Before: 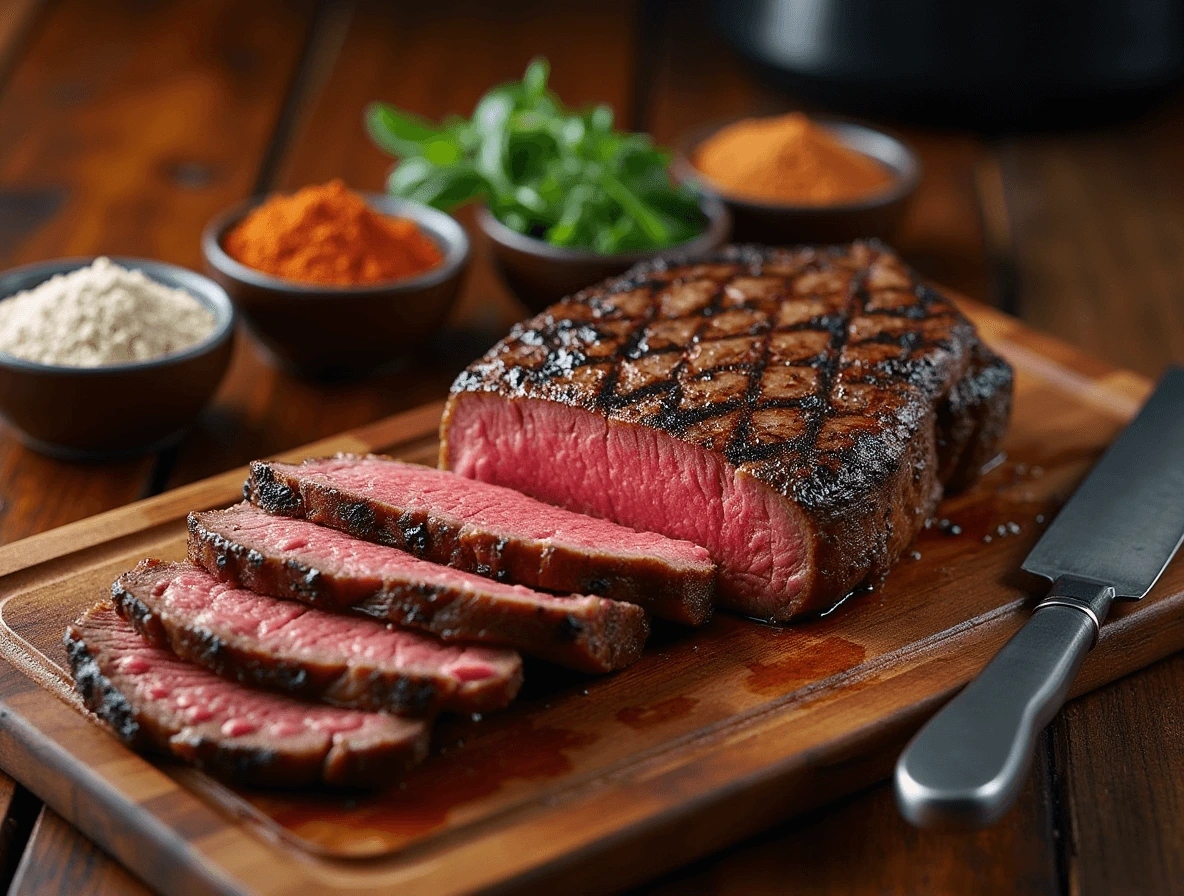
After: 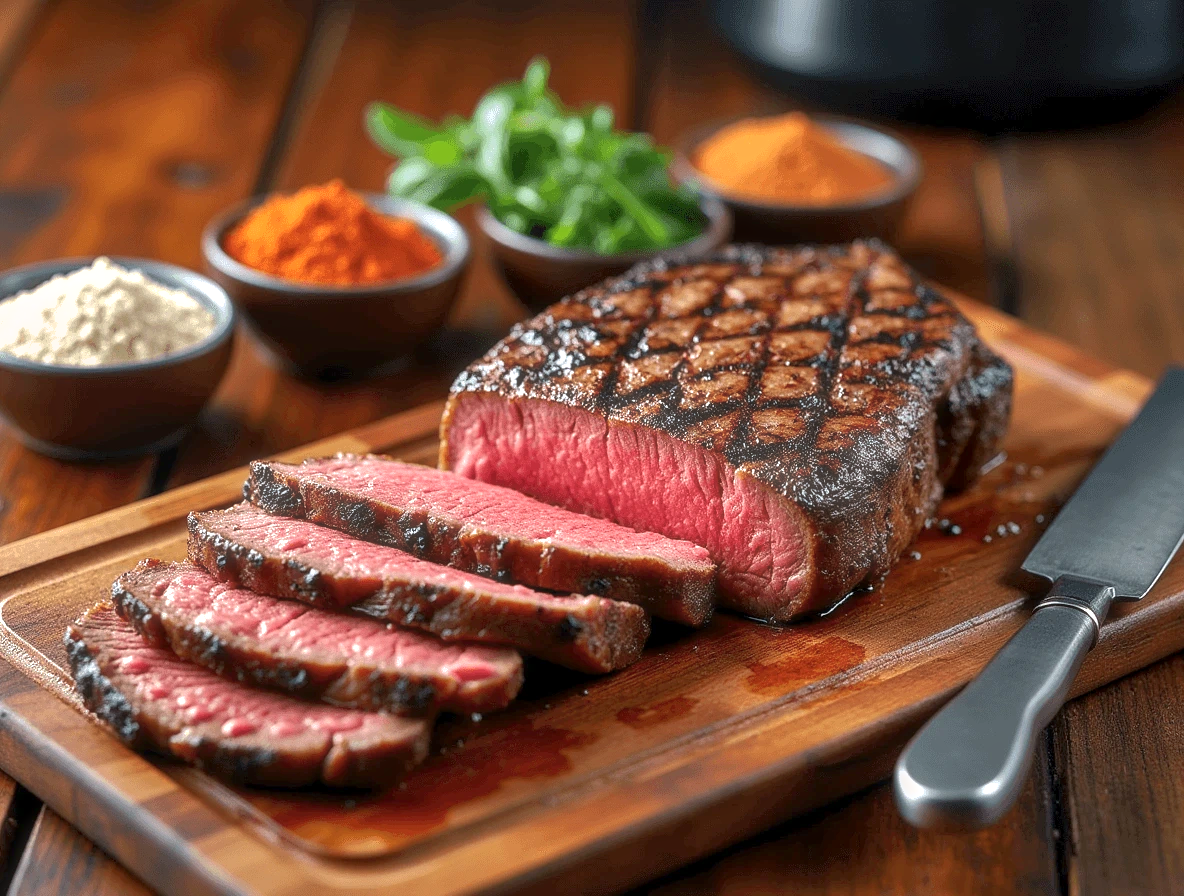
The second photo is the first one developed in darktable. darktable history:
haze removal: strength -0.063, compatibility mode true, adaptive false
exposure: exposure 0.654 EV, compensate highlight preservation false
shadows and highlights: on, module defaults
local contrast: on, module defaults
